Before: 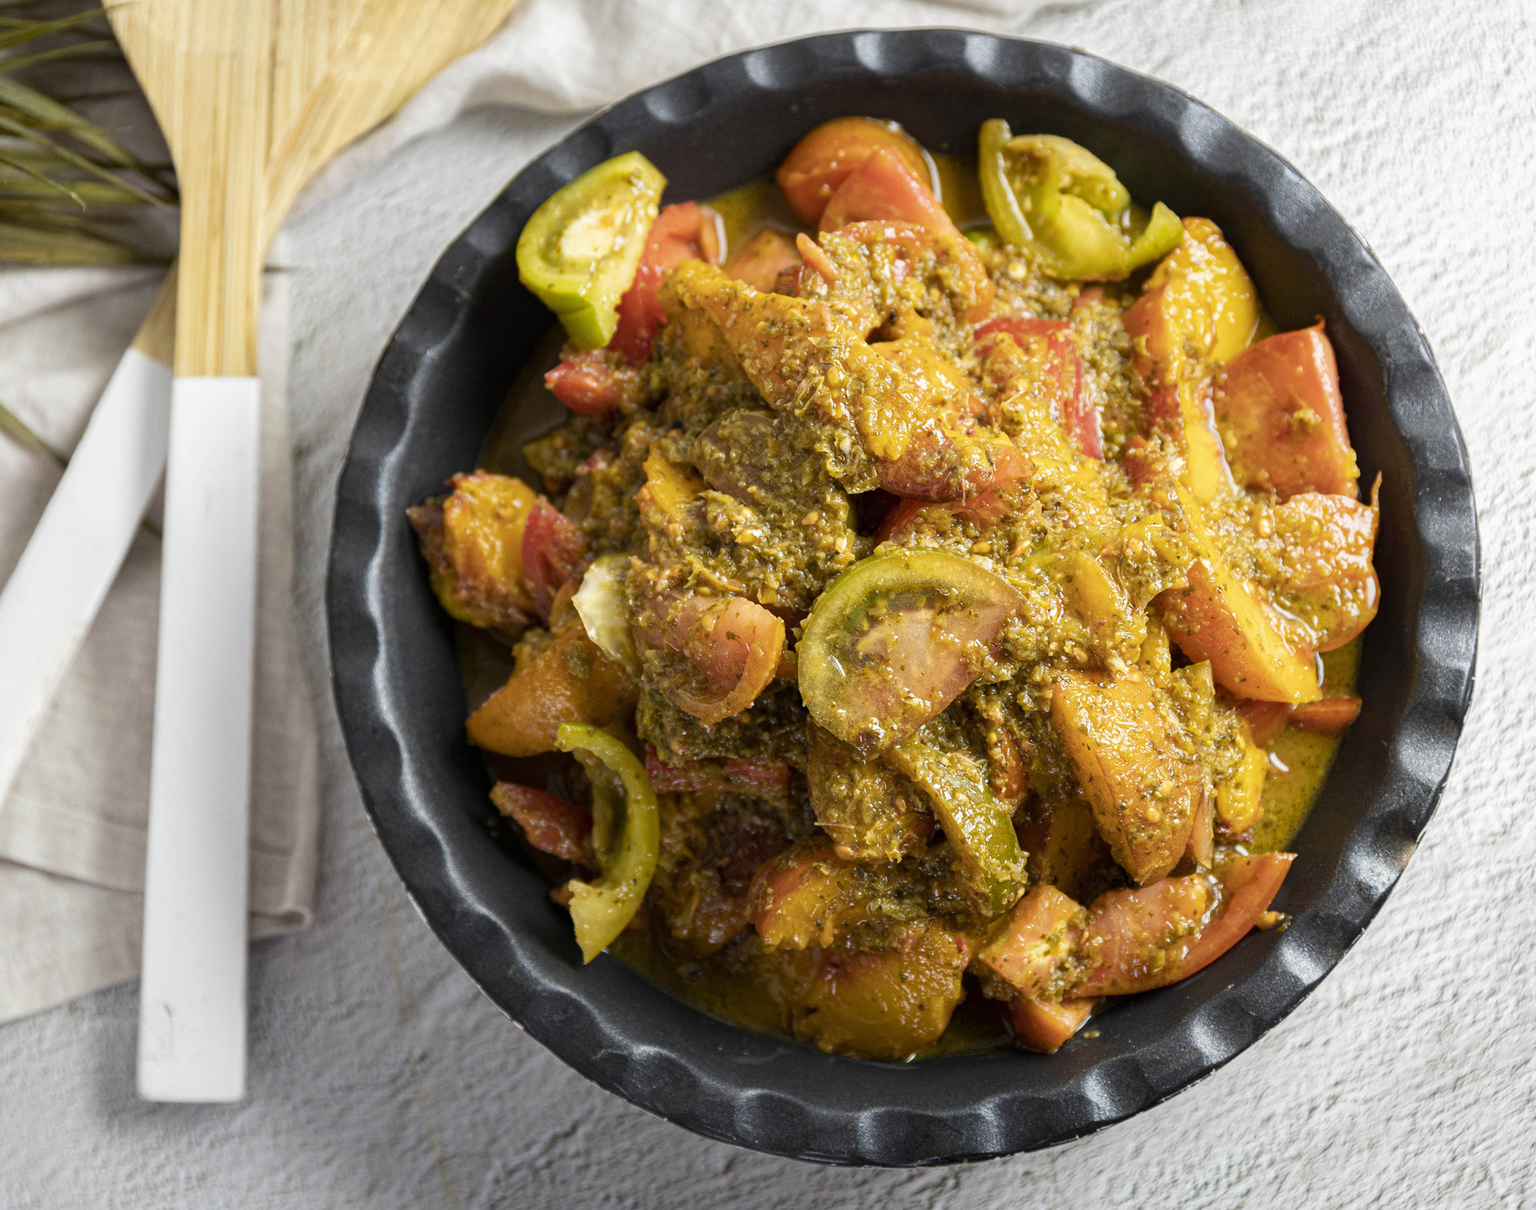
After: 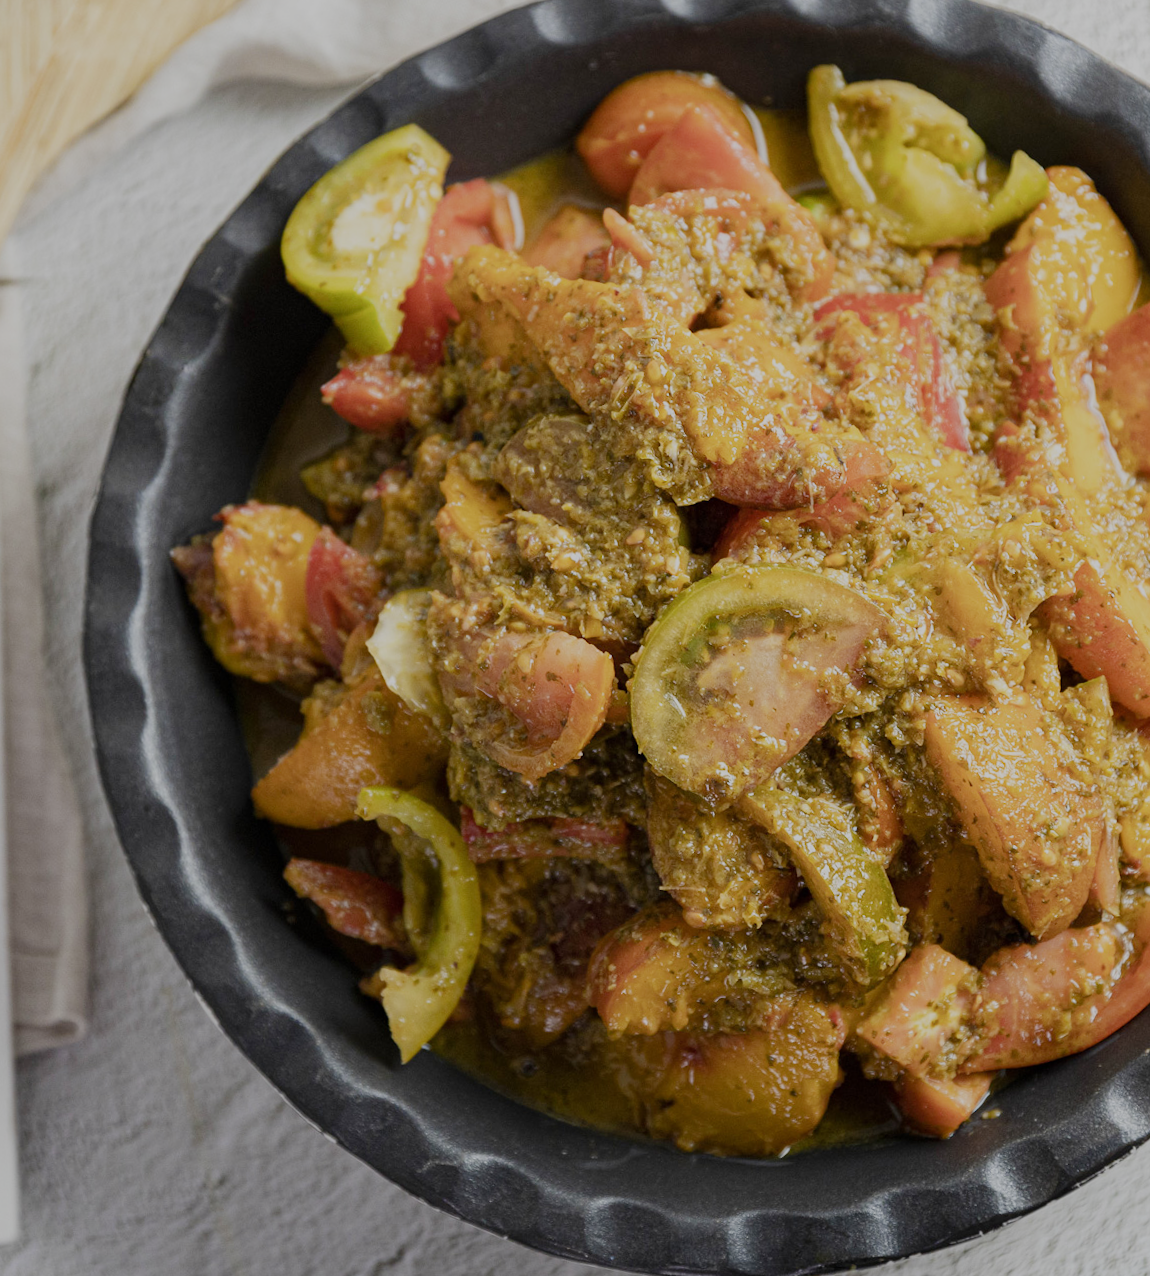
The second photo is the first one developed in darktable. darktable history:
rotate and perspective: rotation -3°, crop left 0.031, crop right 0.968, crop top 0.07, crop bottom 0.93
crop and rotate: left 15.754%, right 17.579%
sigmoid: contrast 1.05, skew -0.15
